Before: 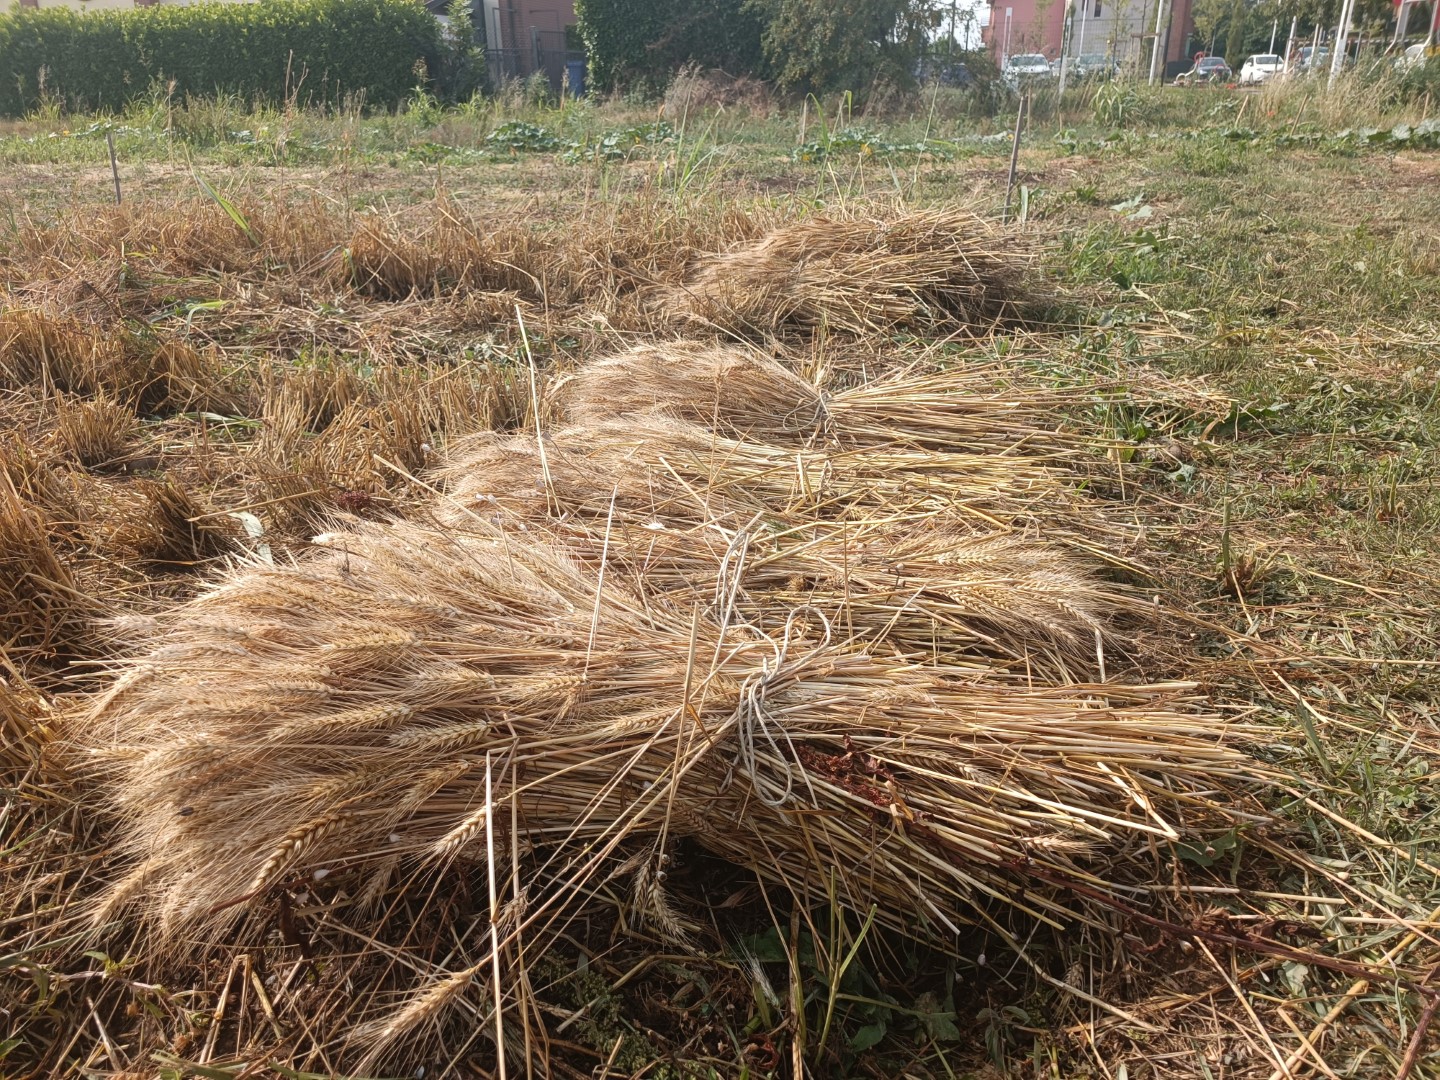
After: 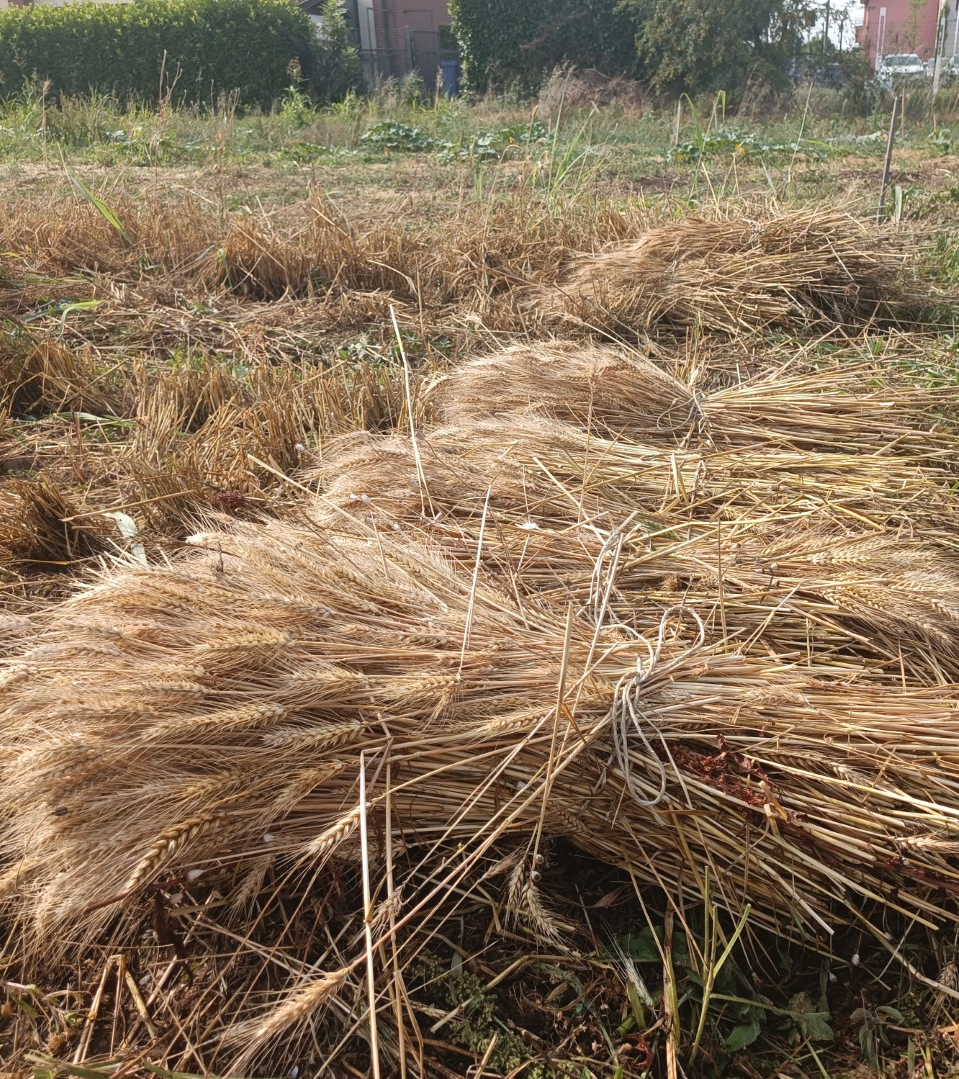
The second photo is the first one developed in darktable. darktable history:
crop and rotate: left 8.786%, right 24.548%
shadows and highlights: low approximation 0.01, soften with gaussian
